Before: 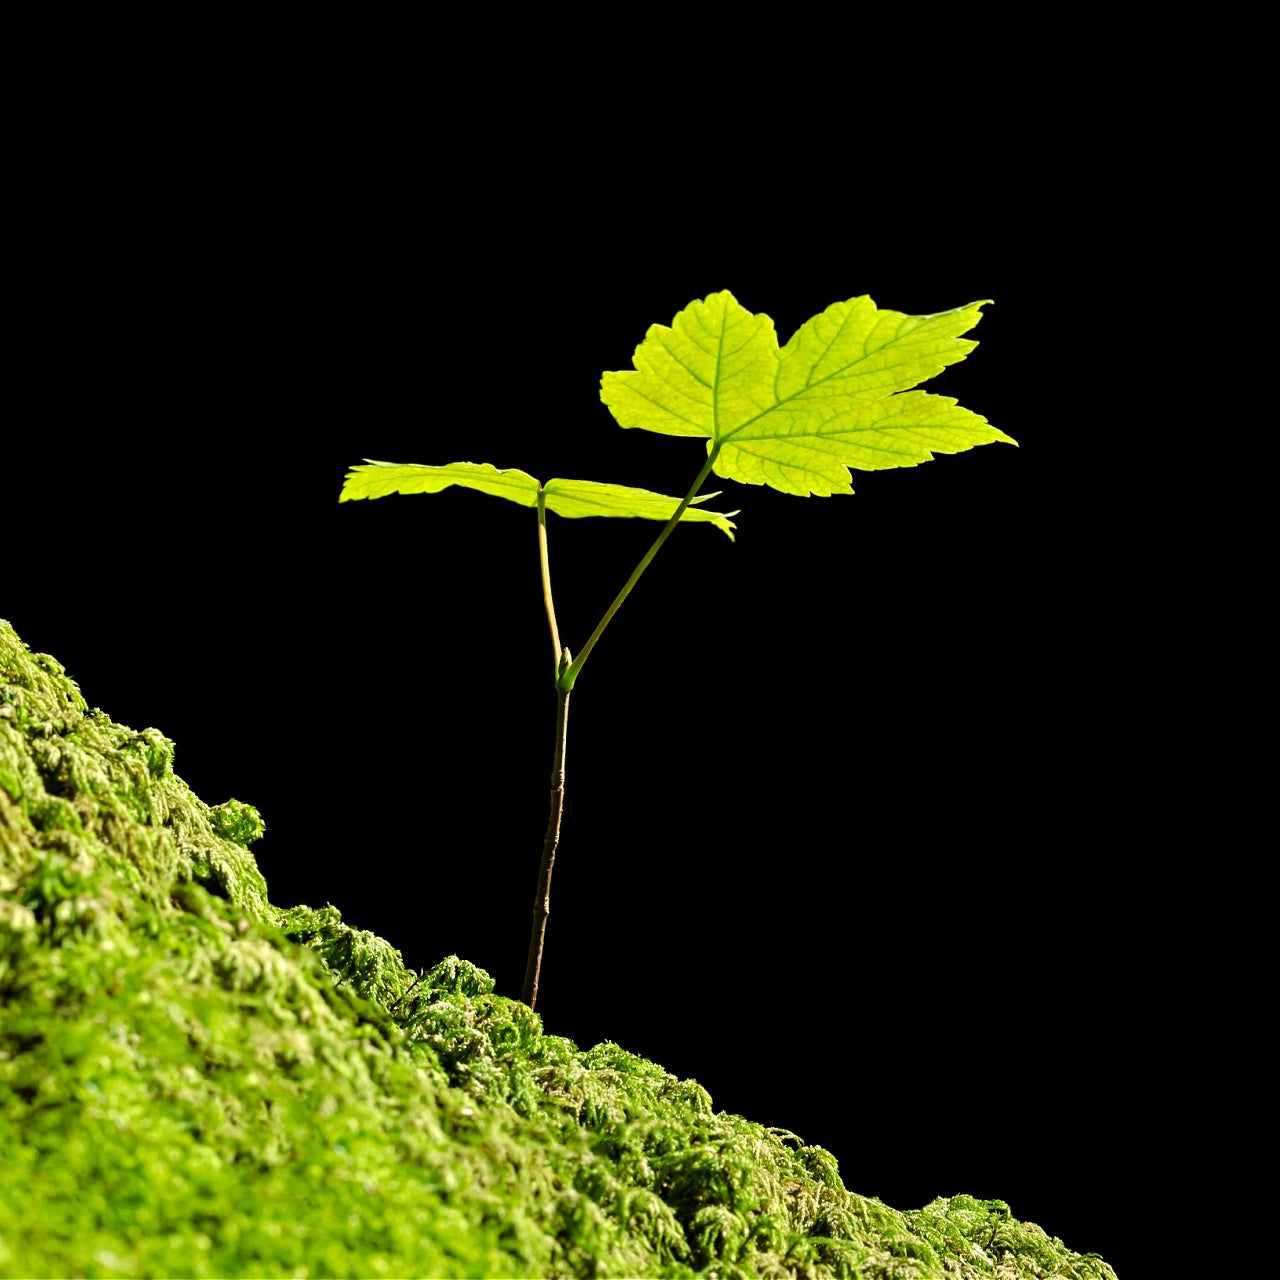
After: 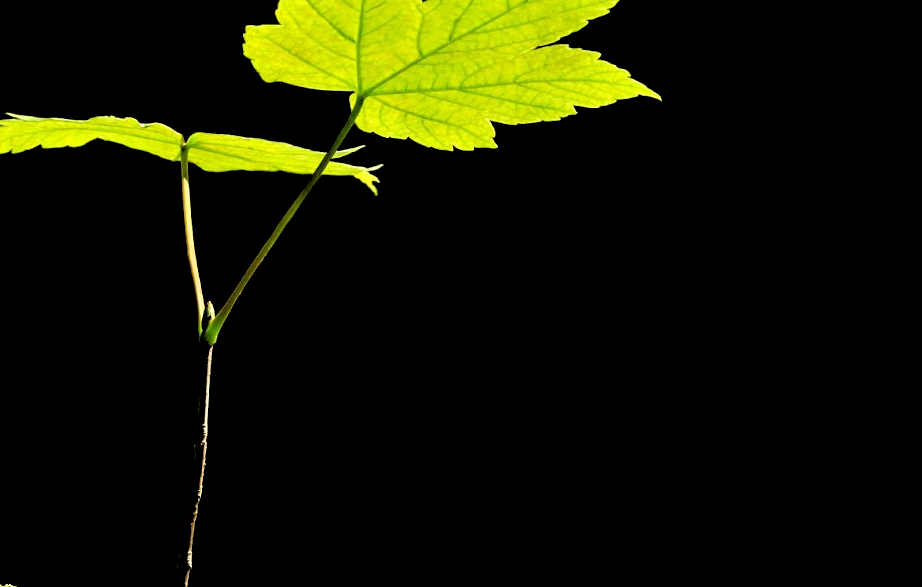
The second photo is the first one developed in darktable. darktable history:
crop and rotate: left 27.938%, top 27.046%, bottom 27.046%
rgb levels: levels [[0.029, 0.461, 0.922], [0, 0.5, 1], [0, 0.5, 1]]
